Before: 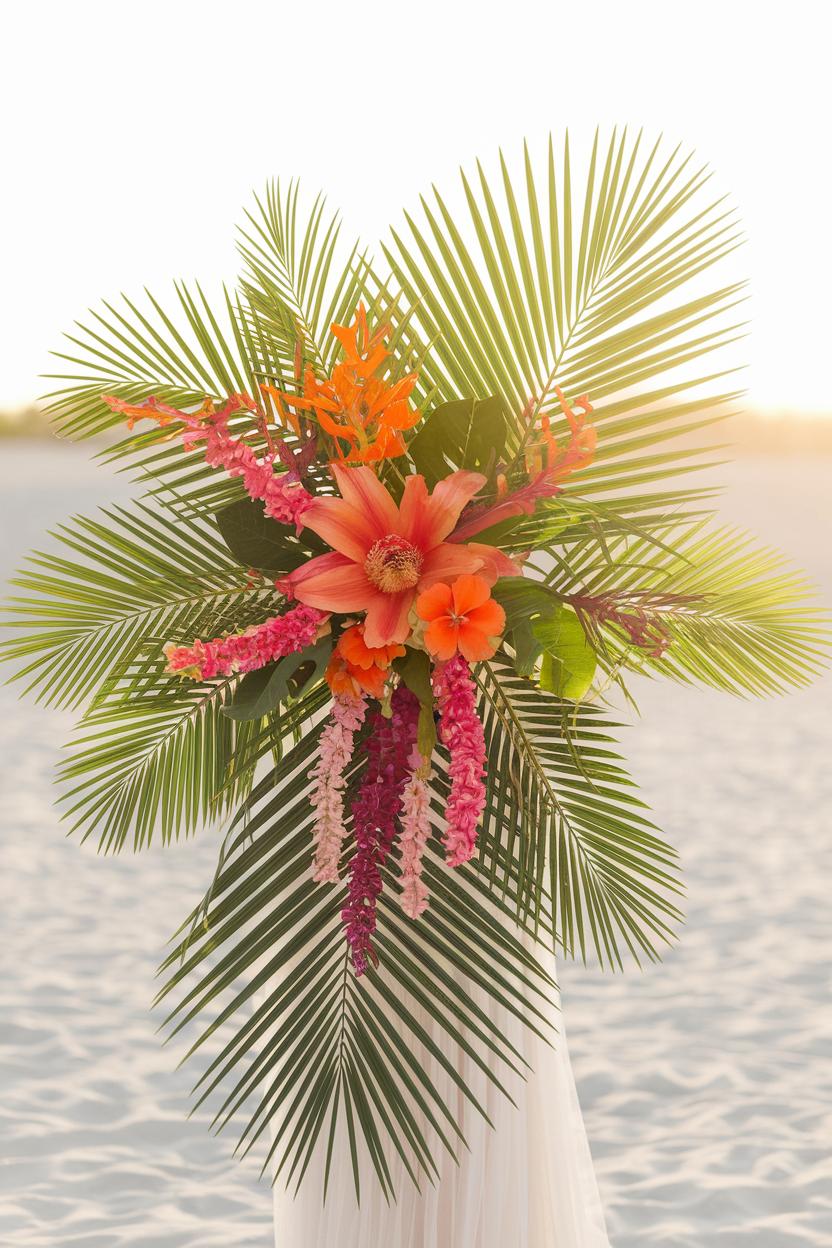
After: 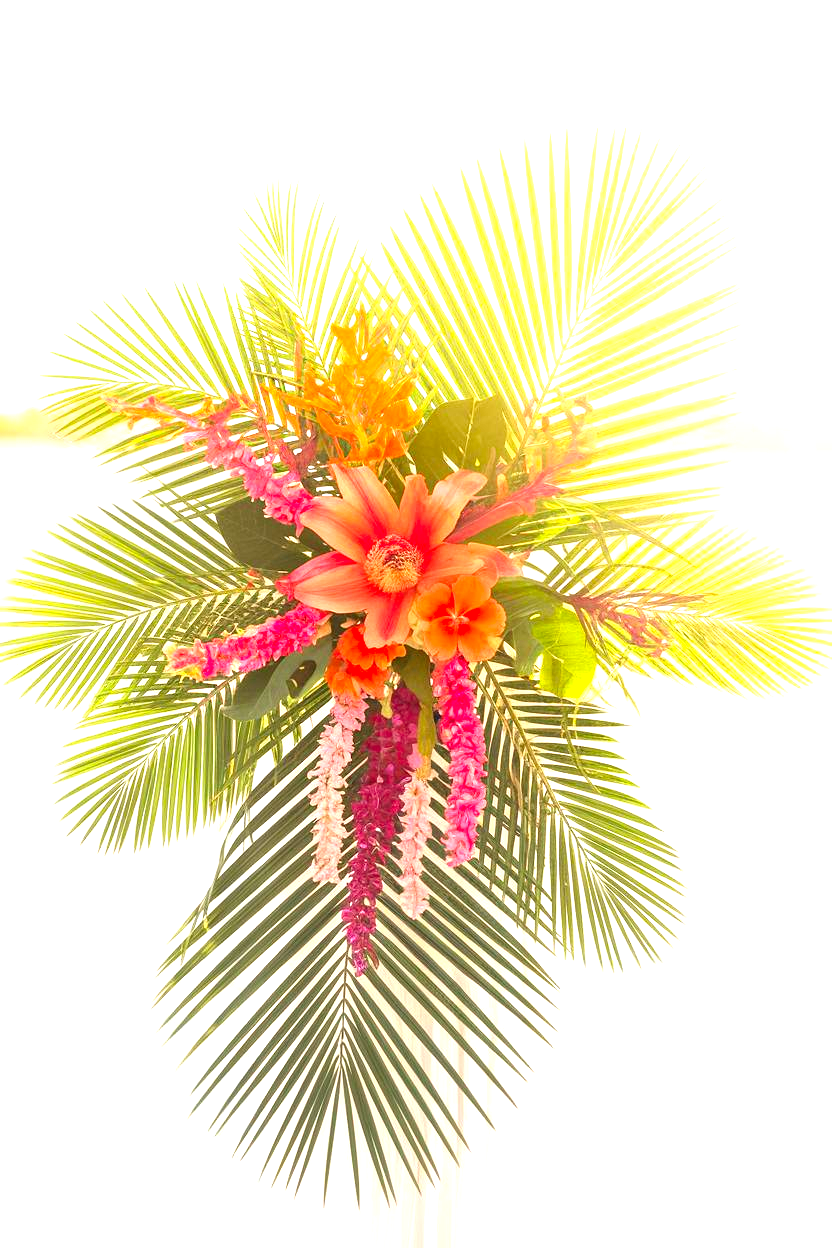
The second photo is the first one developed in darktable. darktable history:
contrast brightness saturation: contrast 0.04, saturation 0.16
exposure: black level correction 0, exposure 1.388 EV, compensate exposure bias true, compensate highlight preservation false
